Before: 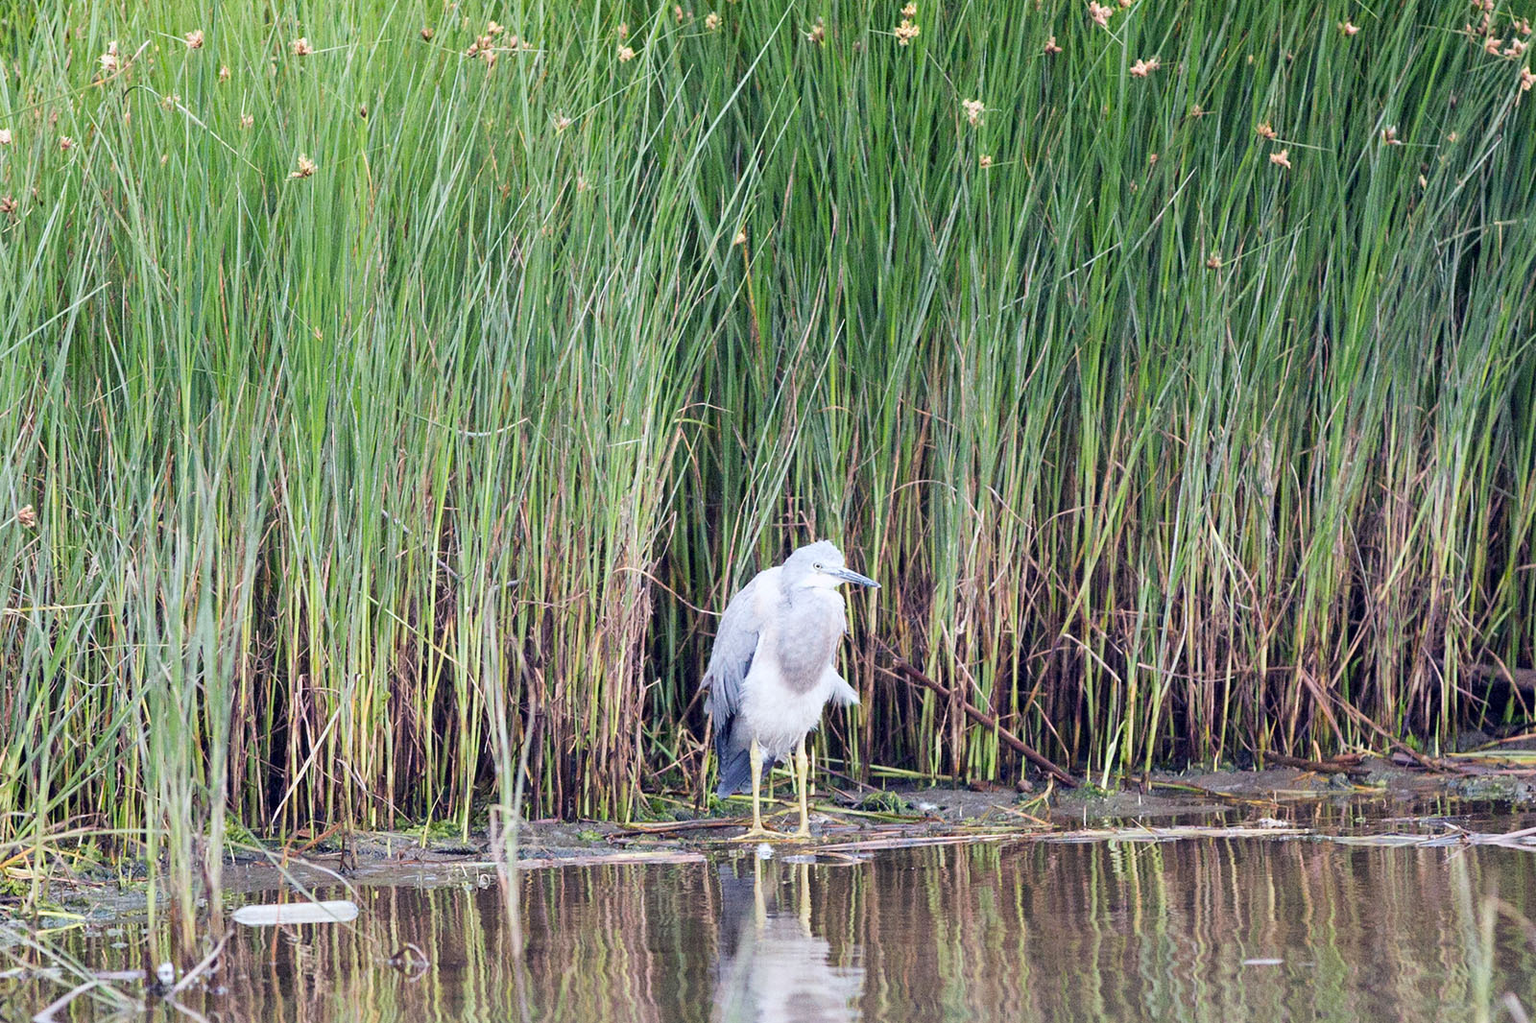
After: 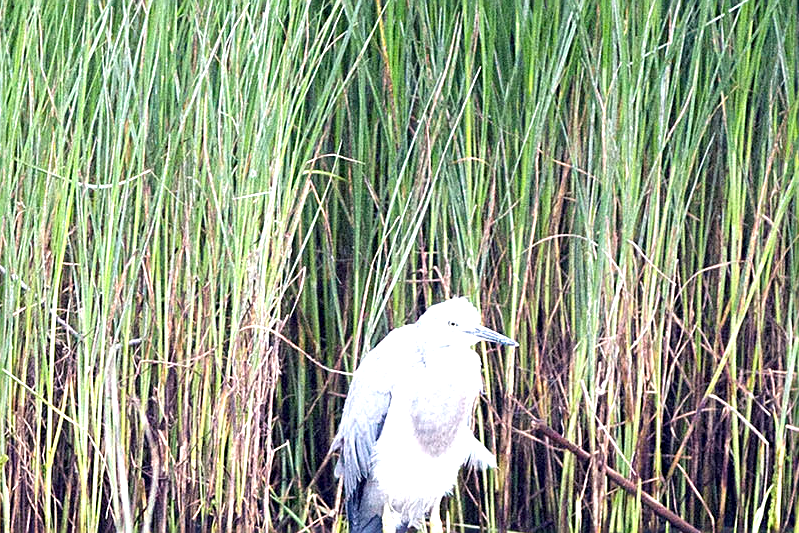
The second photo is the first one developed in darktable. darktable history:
sharpen: on, module defaults
local contrast: highlights 100%, shadows 100%, detail 120%, midtone range 0.2
crop: left 25%, top 25%, right 25%, bottom 25%
exposure: exposure 0.766 EV, compensate highlight preservation false
